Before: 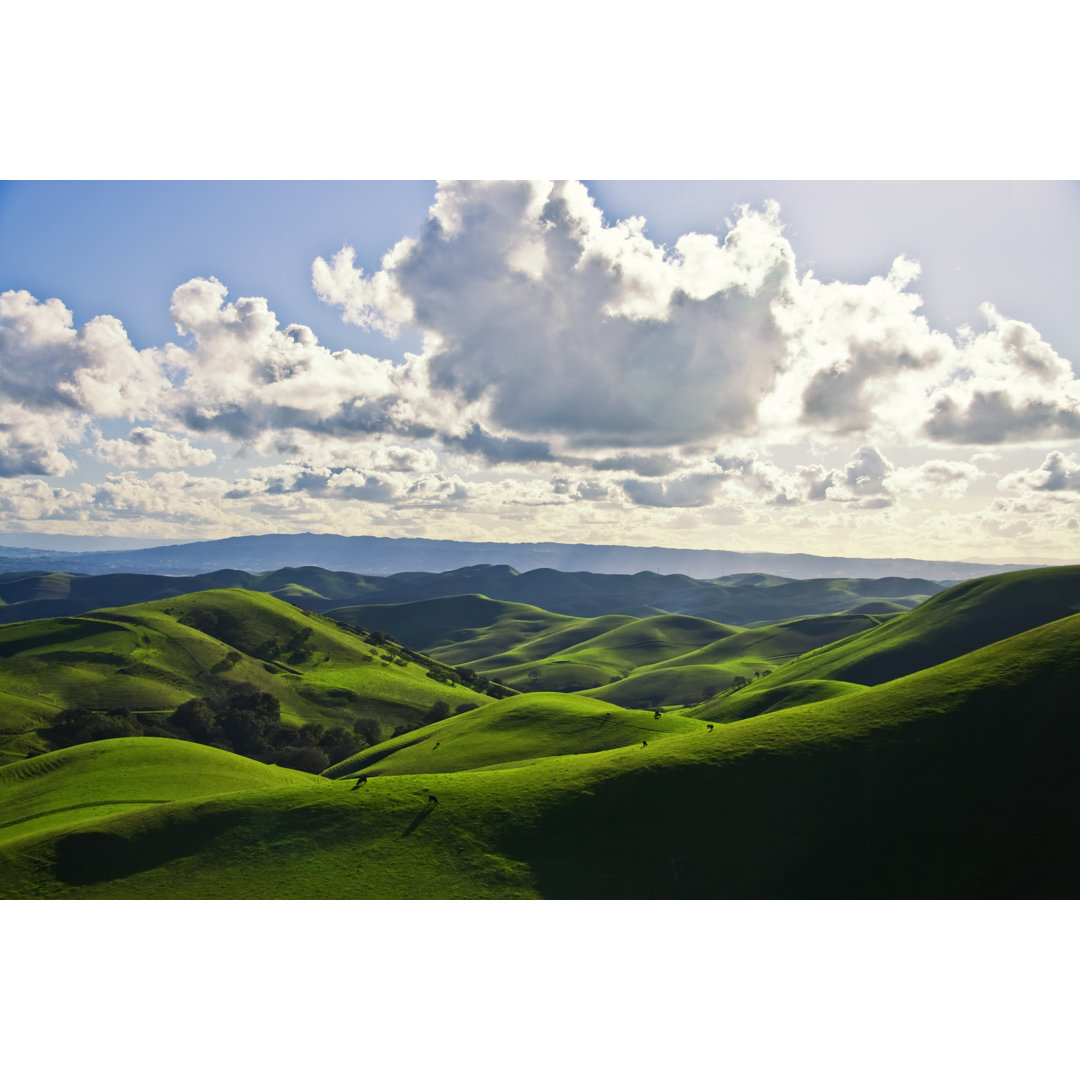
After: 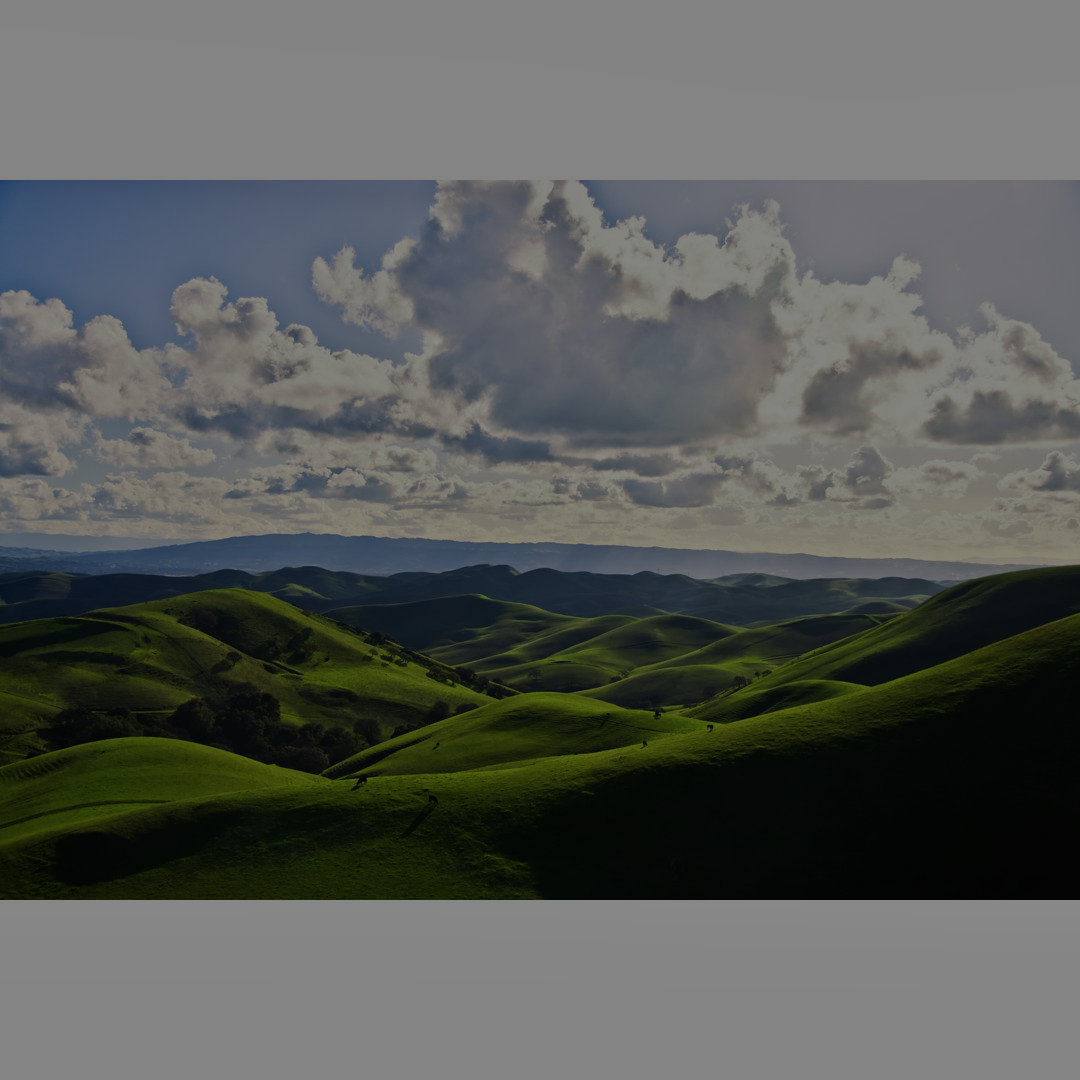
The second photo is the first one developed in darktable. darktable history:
shadows and highlights: radius 108.52, shadows 23.73, highlights -59.32, low approximation 0.01, soften with gaussian
tone equalizer: -8 EV -2 EV, -7 EV -2 EV, -6 EV -2 EV, -5 EV -2 EV, -4 EV -2 EV, -3 EV -2 EV, -2 EV -2 EV, -1 EV -1.63 EV, +0 EV -2 EV
exposure: exposure -0.116 EV, compensate exposure bias true, compensate highlight preservation false
